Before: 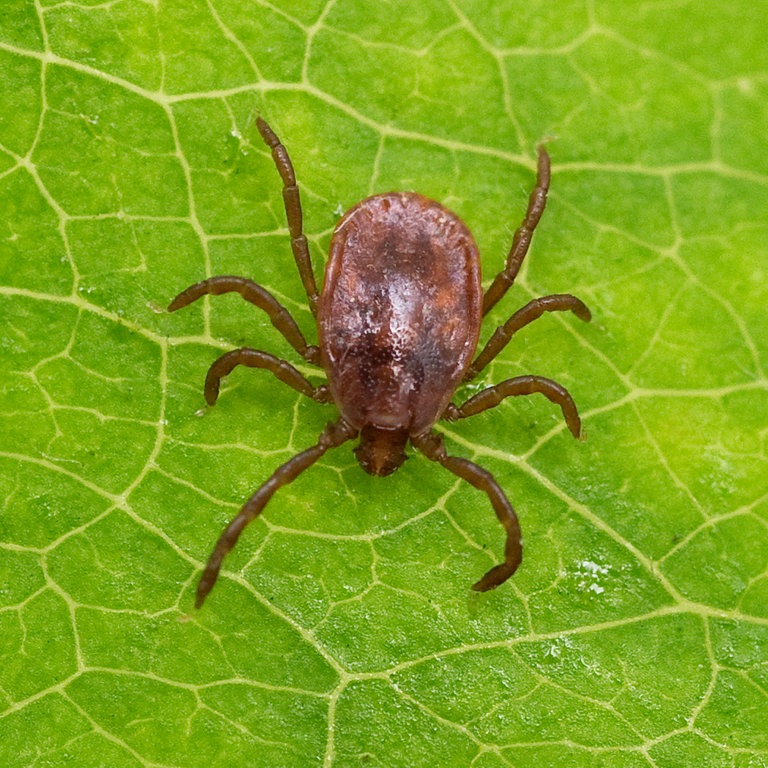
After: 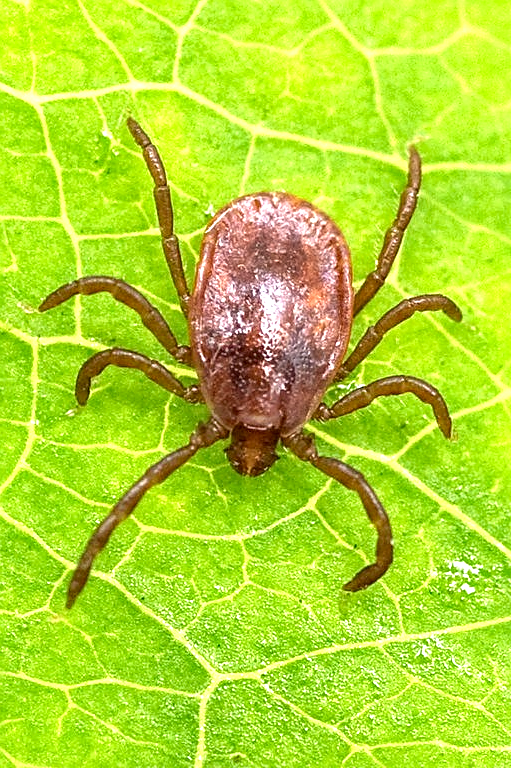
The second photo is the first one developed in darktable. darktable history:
sharpen: on, module defaults
exposure: black level correction 0.001, exposure 1.116 EV, compensate highlight preservation false
crop: left 16.899%, right 16.556%
local contrast: on, module defaults
